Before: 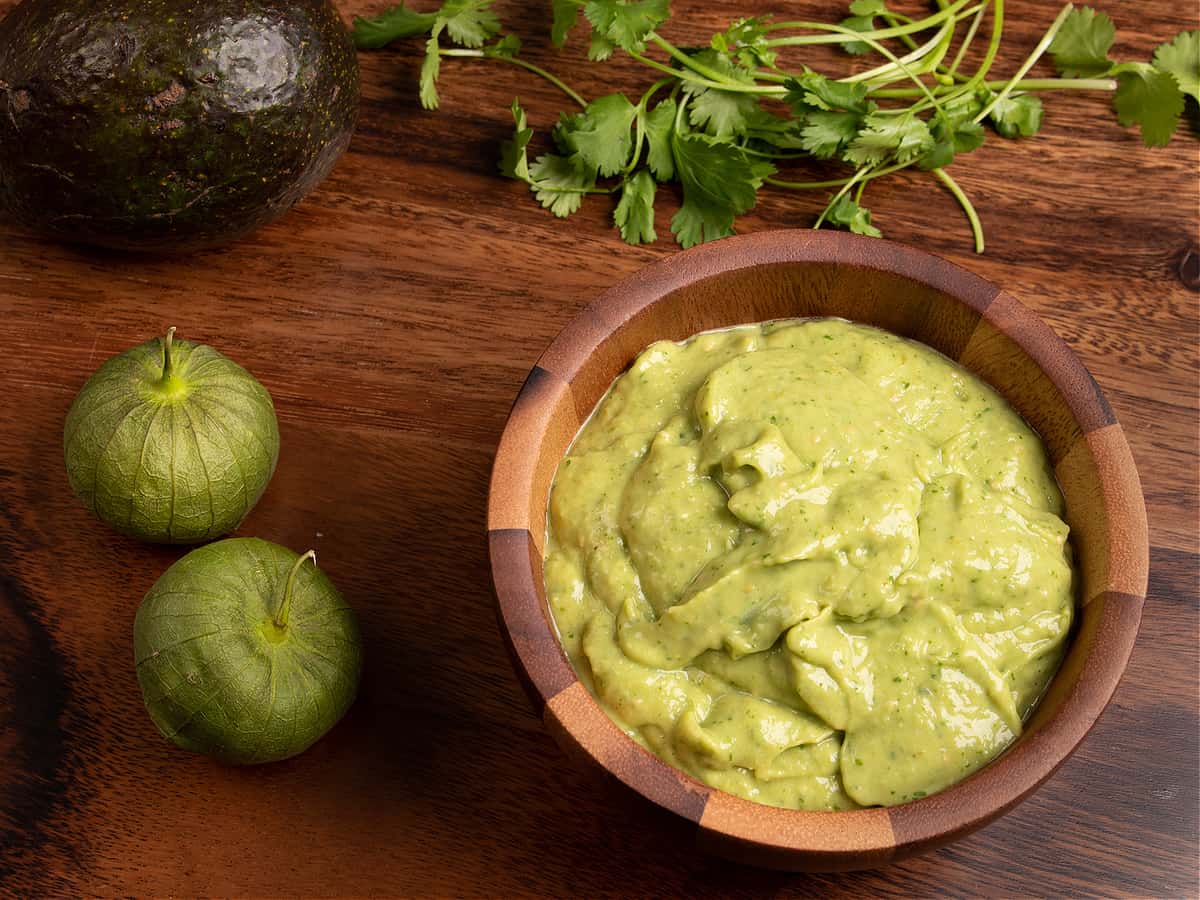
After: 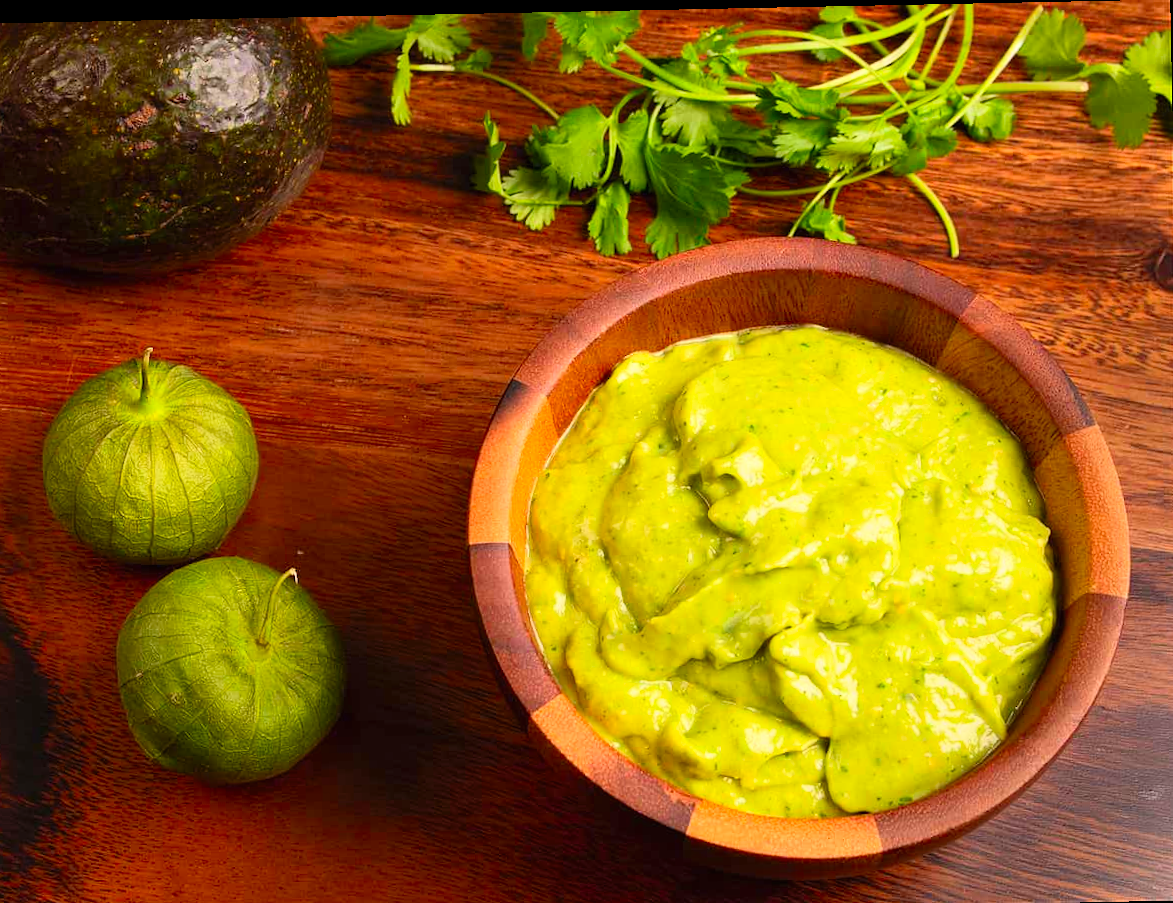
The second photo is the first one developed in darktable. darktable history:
rotate and perspective: rotation -1.17°, automatic cropping off
crop and rotate: left 2.536%, right 1.107%, bottom 2.246%
contrast brightness saturation: contrast 0.2, brightness 0.2, saturation 0.8
